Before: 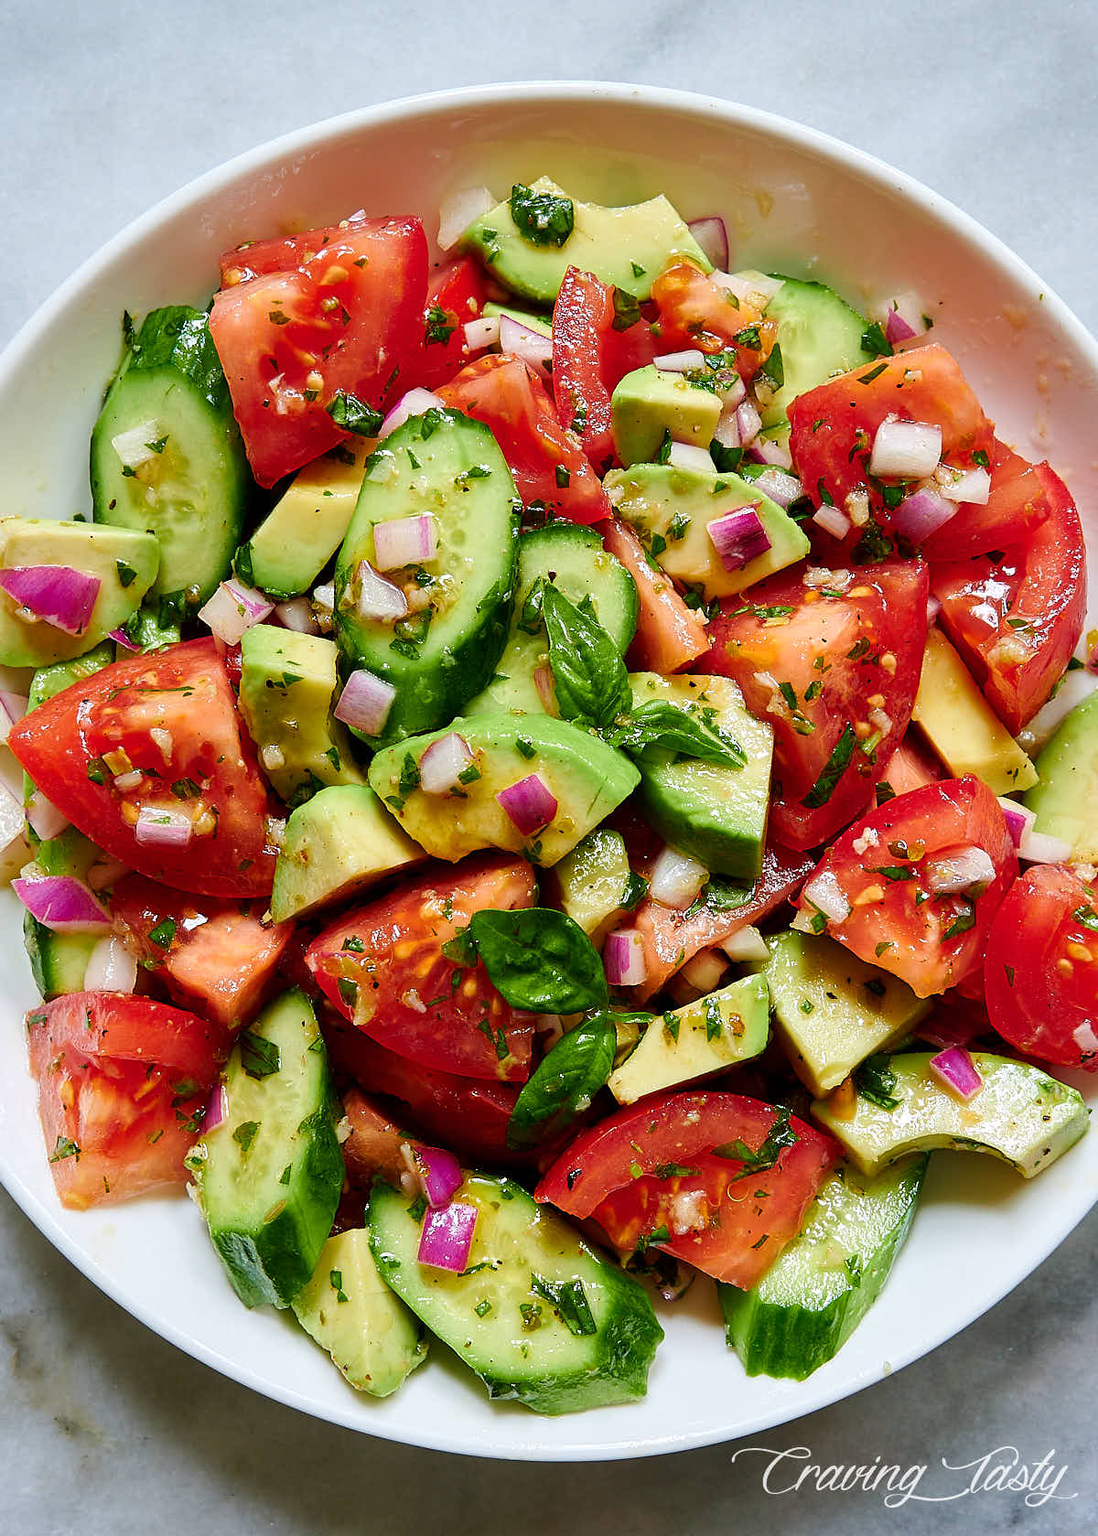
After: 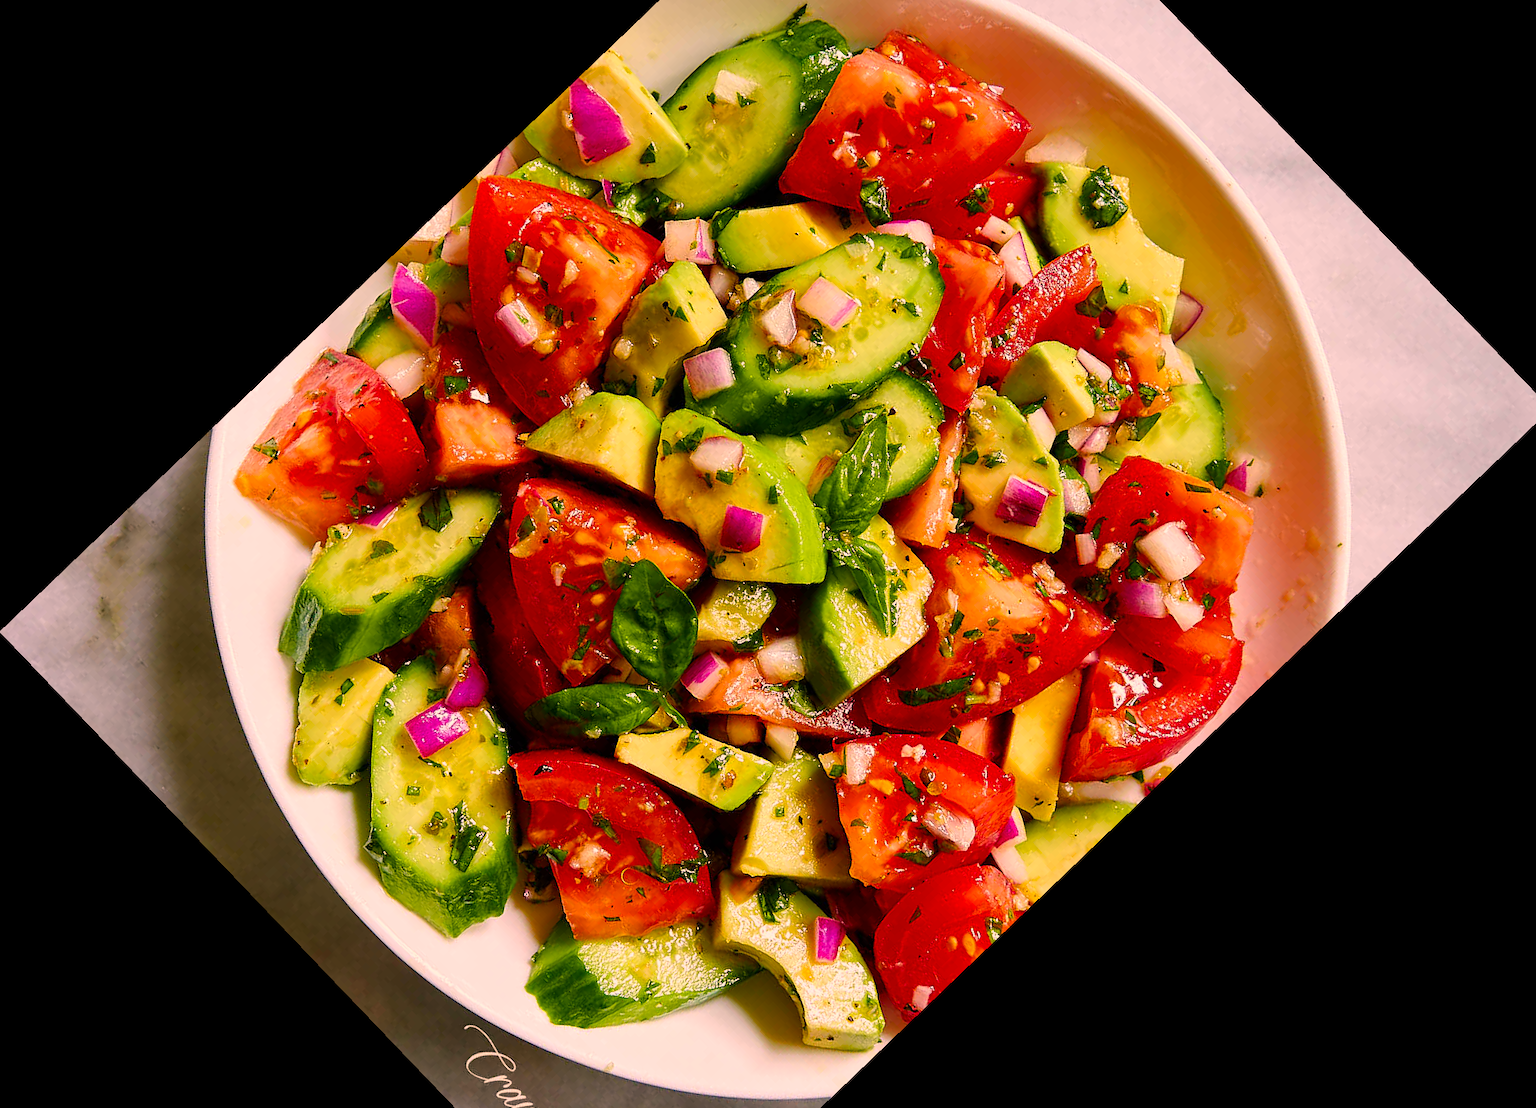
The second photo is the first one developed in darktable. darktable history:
crop and rotate: angle -46.26°, top 16.234%, right 0.912%, bottom 11.704%
color correction: highlights a* 21.16, highlights b* 19.61
exposure: compensate highlight preservation false
color balance rgb: perceptual saturation grading › global saturation 20%, global vibrance 20%
